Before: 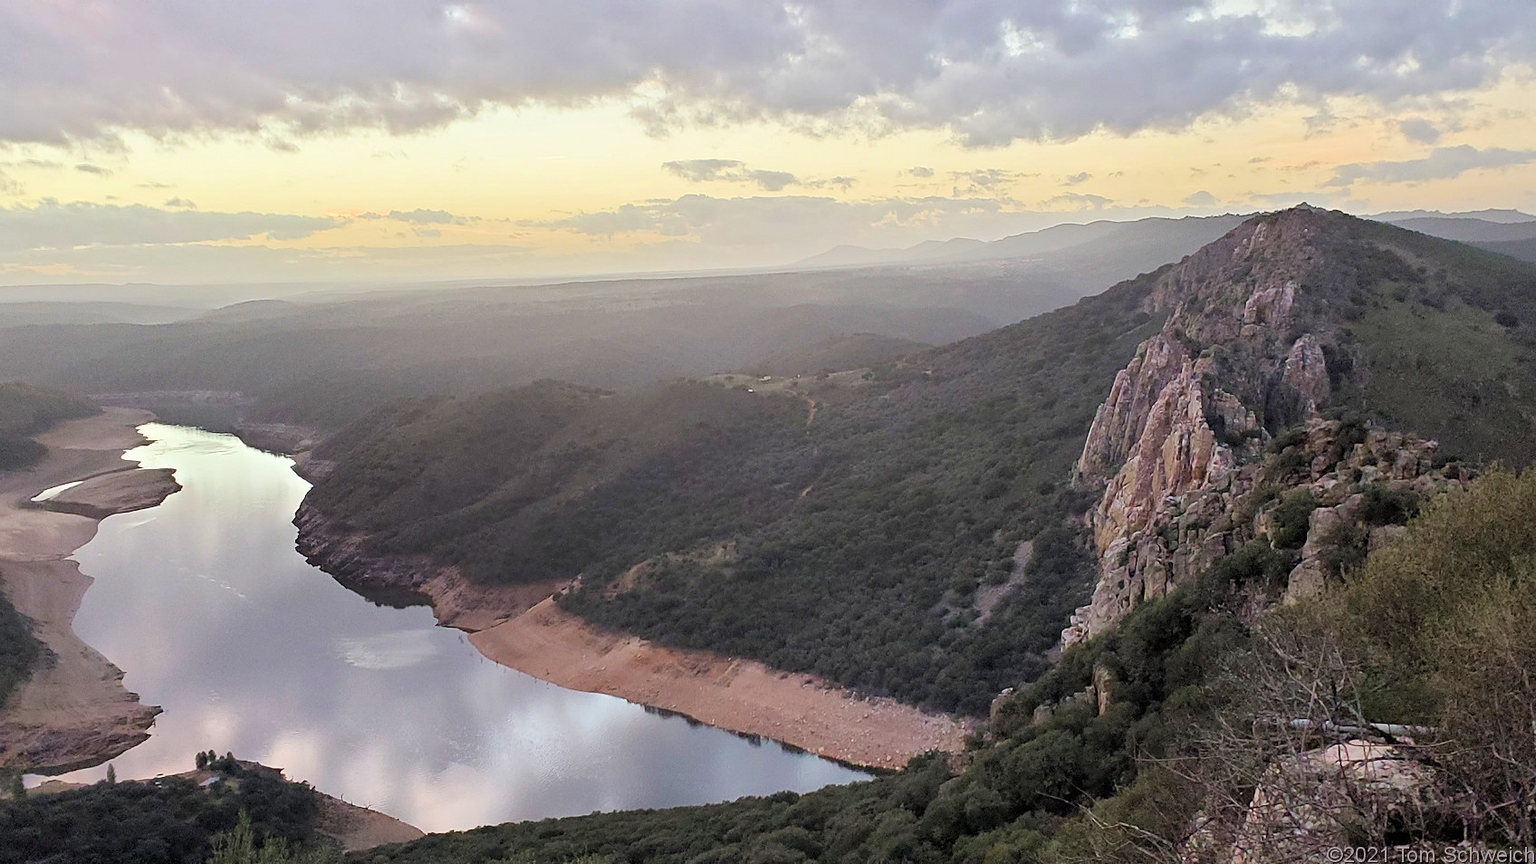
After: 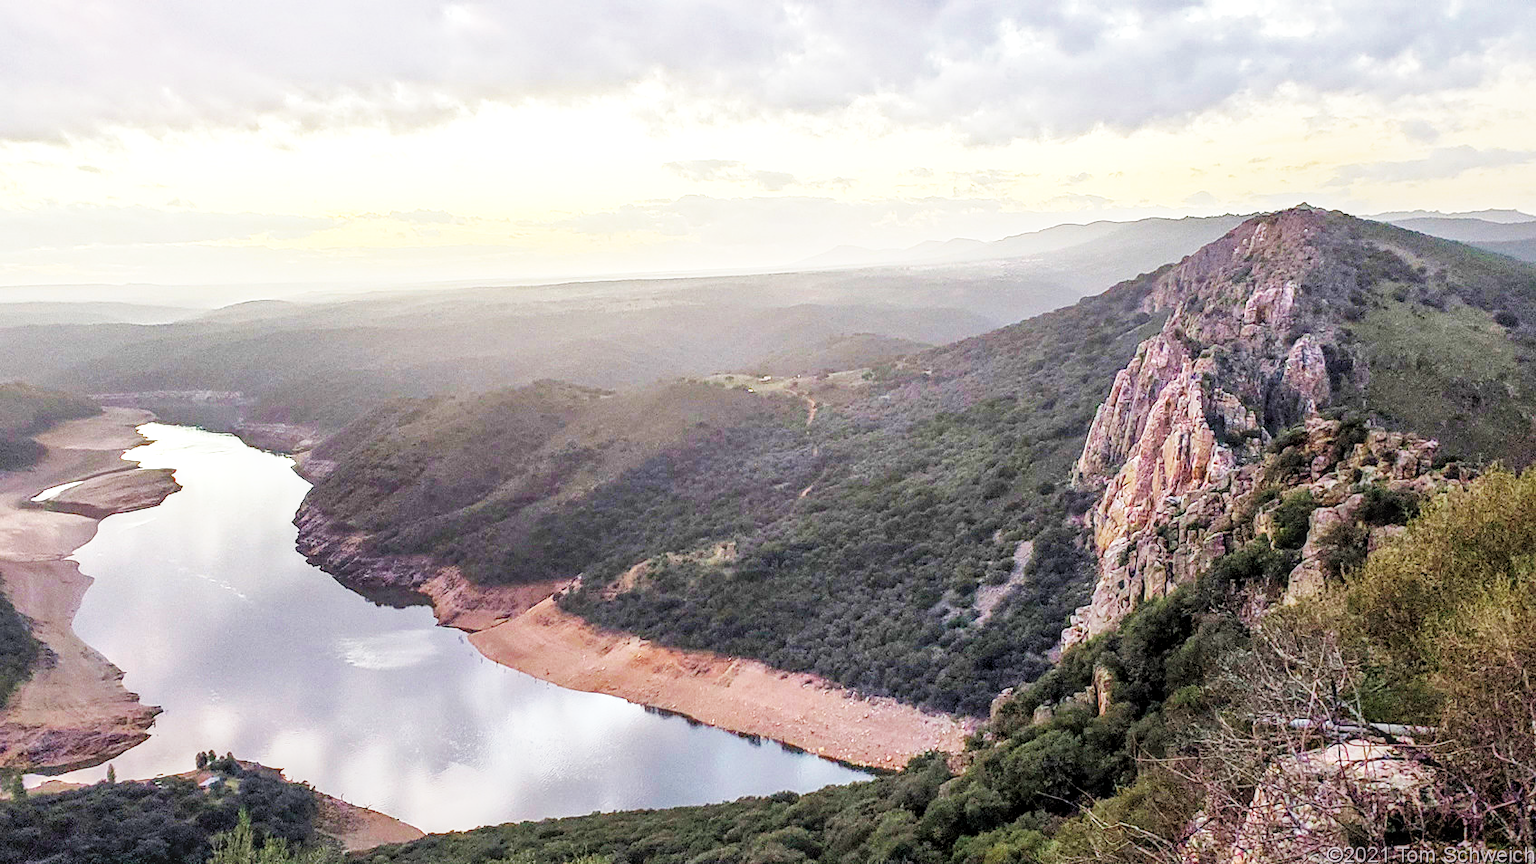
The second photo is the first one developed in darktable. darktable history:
color correction: highlights b* -0.04, saturation 1.1
shadows and highlights: on, module defaults
base curve: curves: ch0 [(0, 0) (0.007, 0.004) (0.027, 0.03) (0.046, 0.07) (0.207, 0.54) (0.442, 0.872) (0.673, 0.972) (1, 1)], preserve colors none
local contrast: highlights 2%, shadows 6%, detail 134%
